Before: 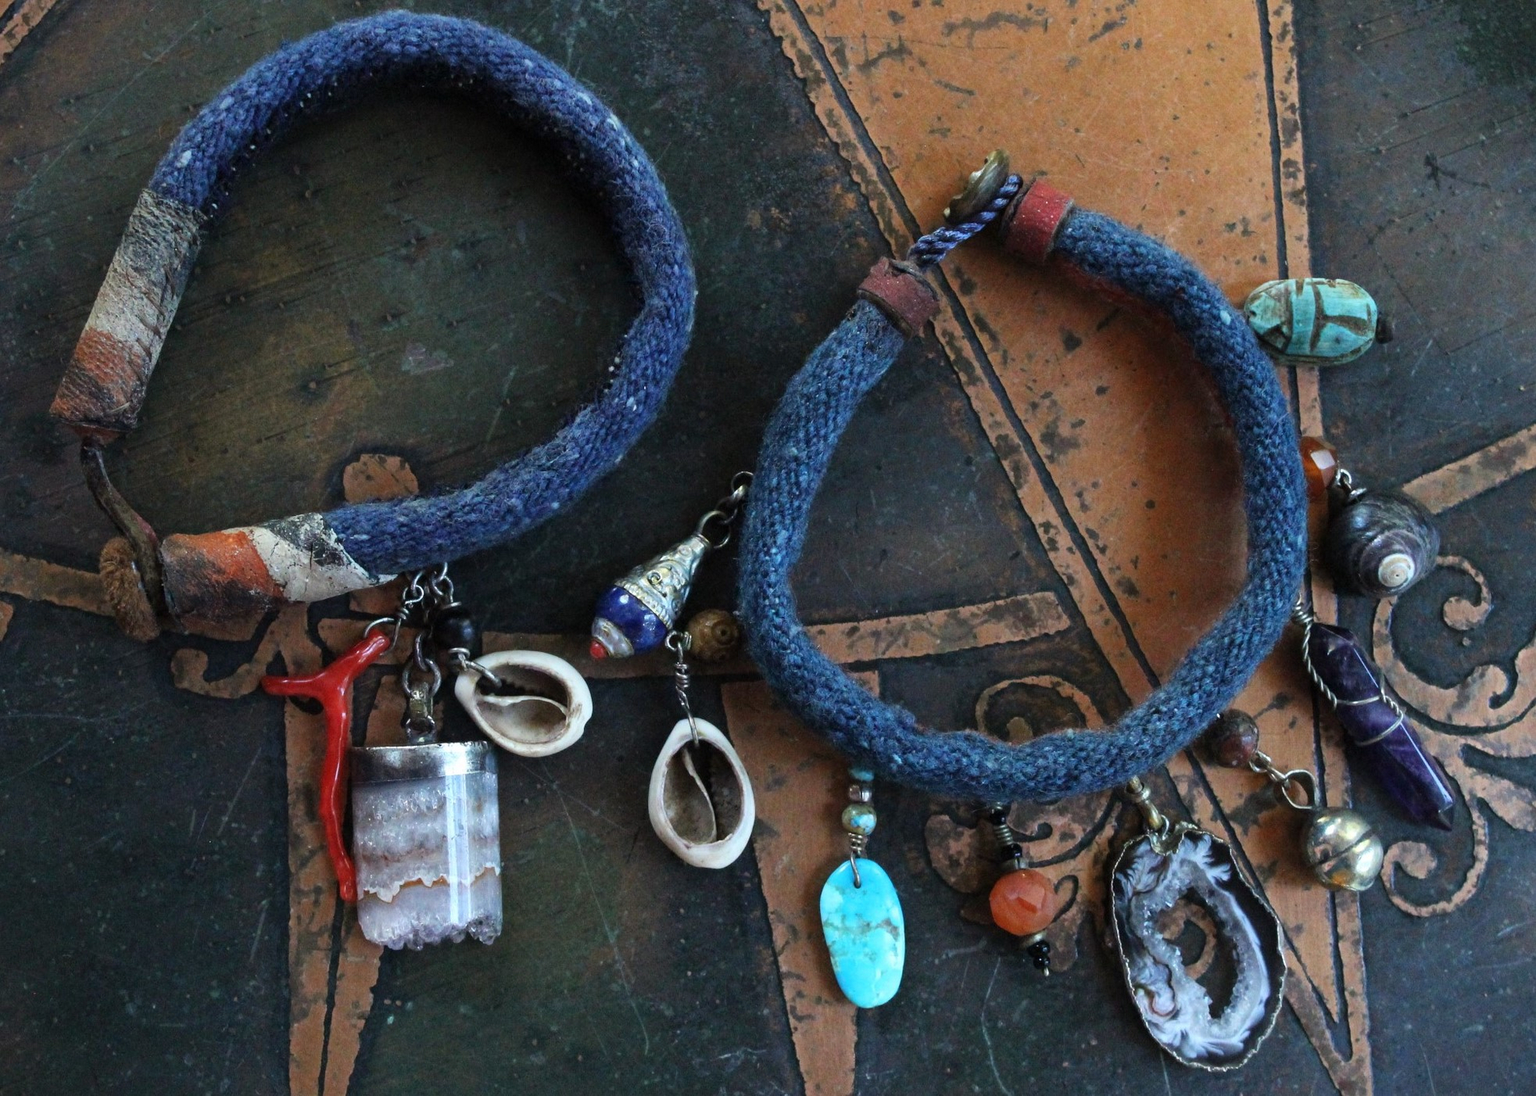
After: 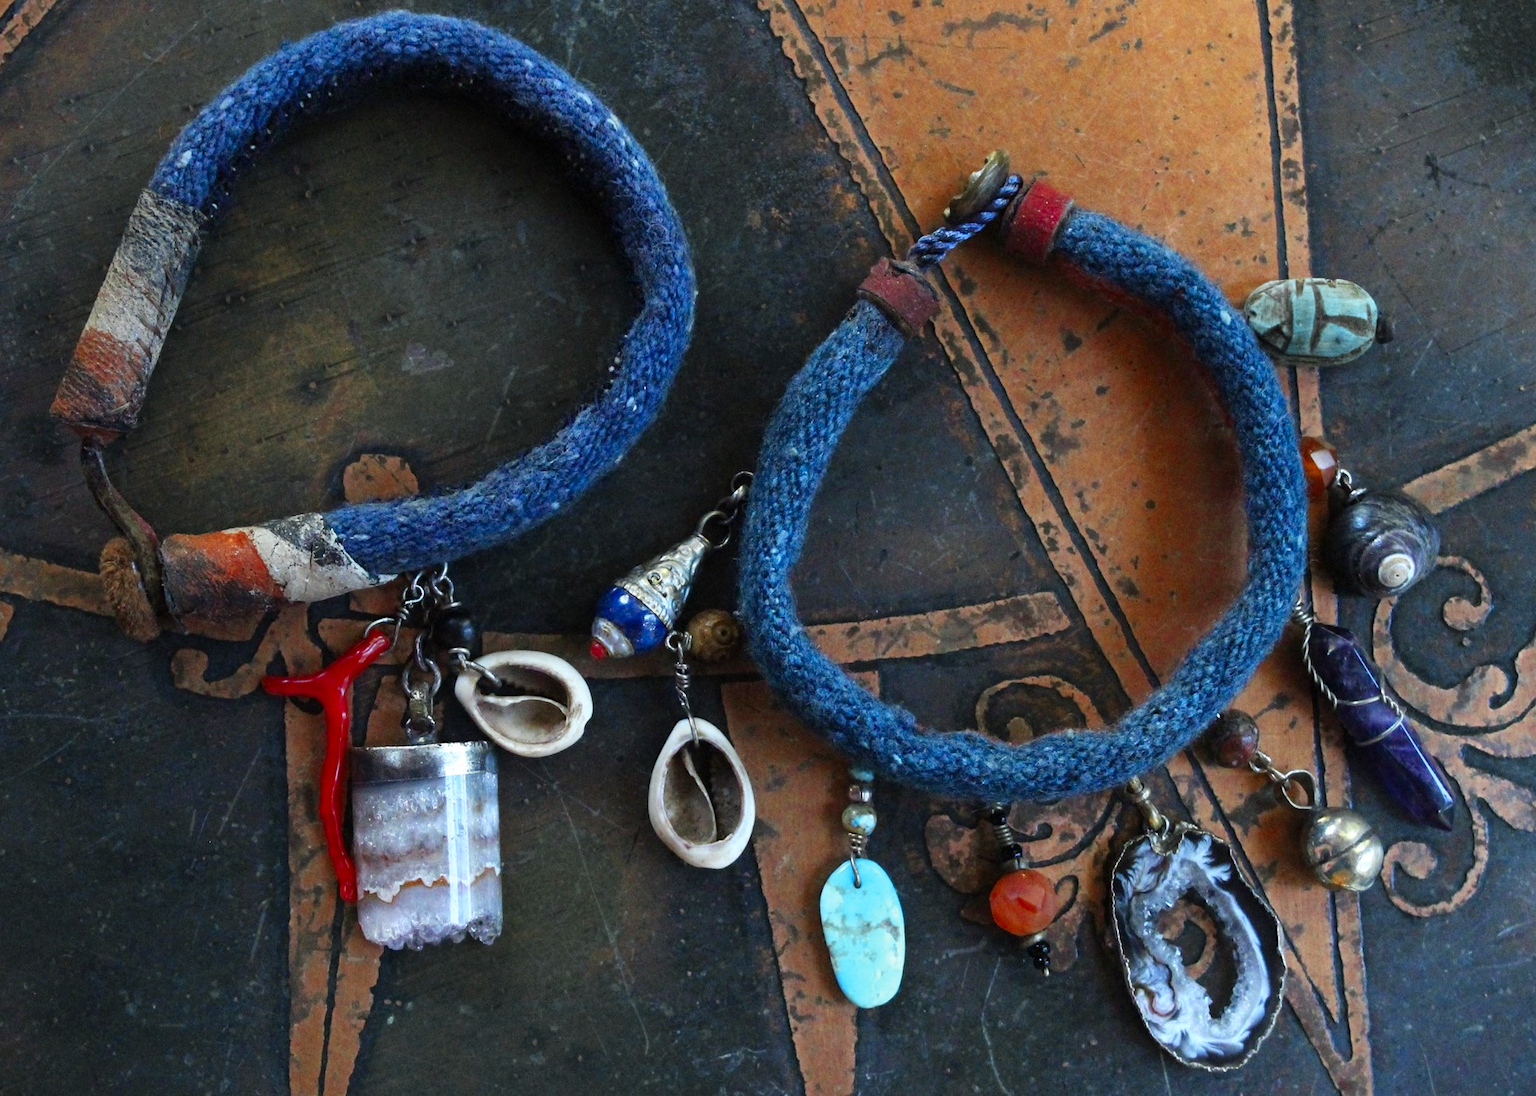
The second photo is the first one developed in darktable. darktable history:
color zones: curves: ch0 [(0.004, 0.305) (0.261, 0.623) (0.389, 0.399) (0.708, 0.571) (0.947, 0.34)]; ch1 [(0.025, 0.645) (0.229, 0.584) (0.326, 0.551) (0.484, 0.262) (0.757, 0.643)]
tone equalizer: on, module defaults
